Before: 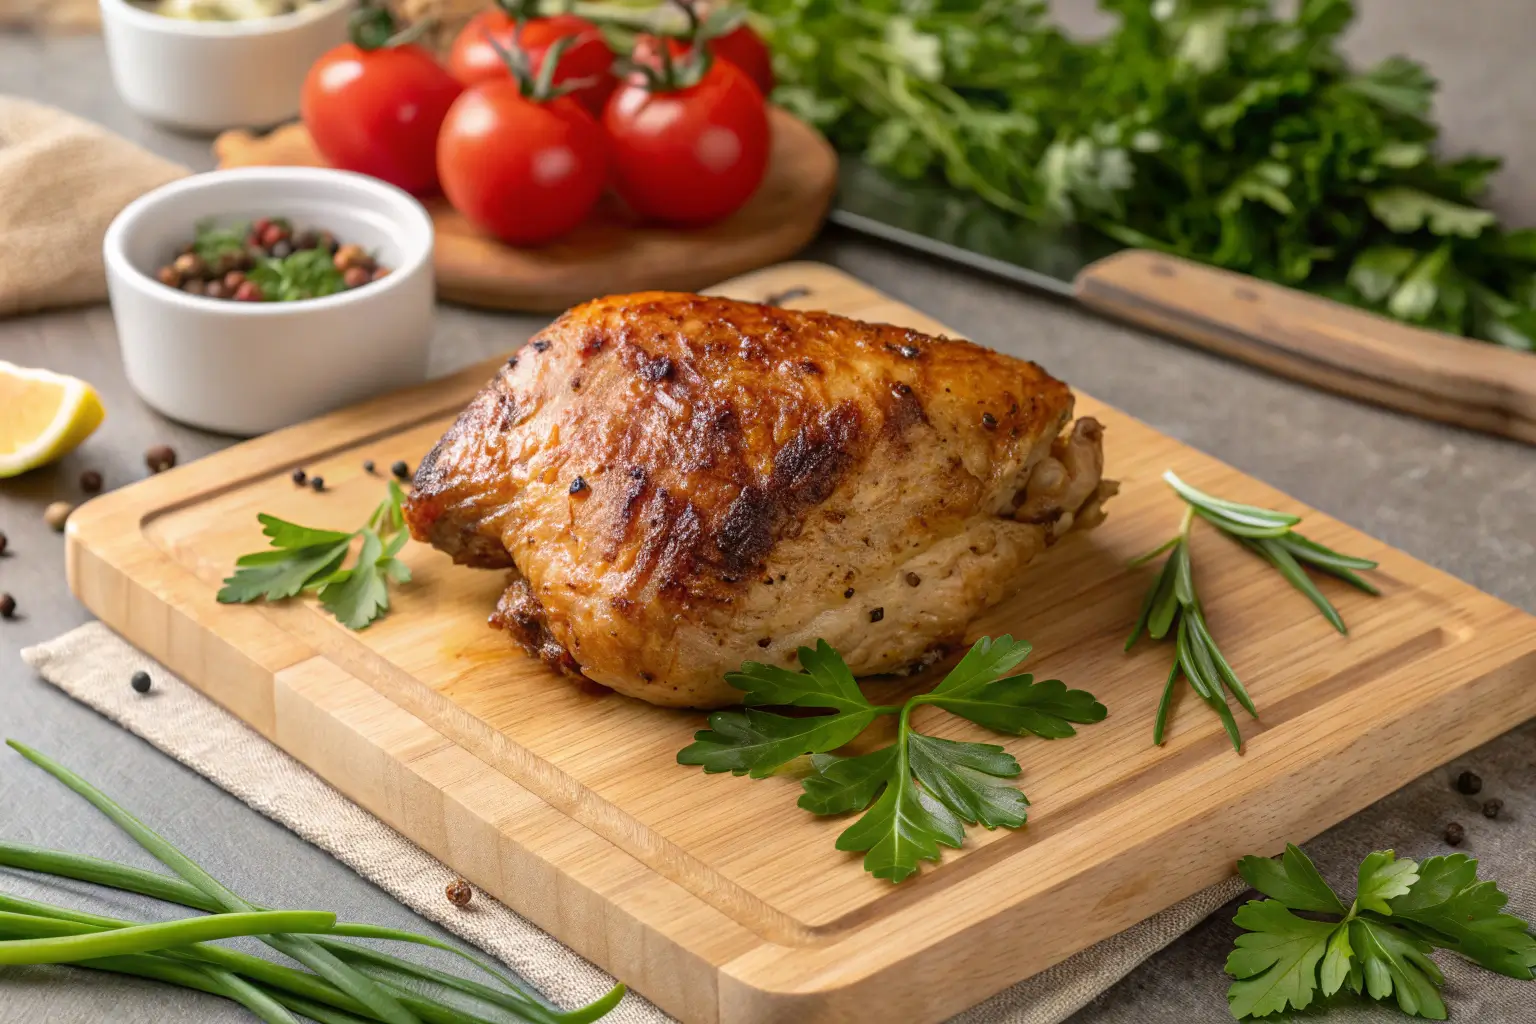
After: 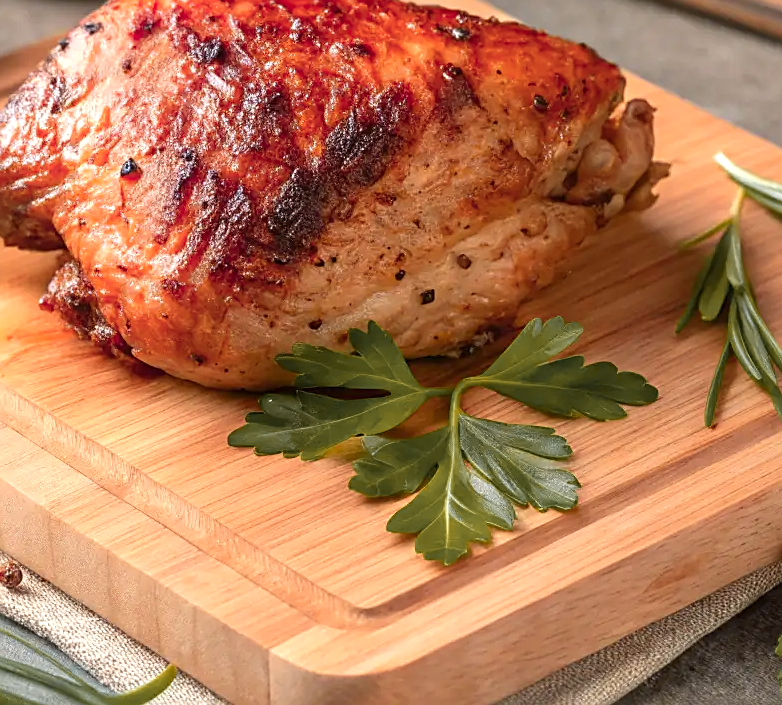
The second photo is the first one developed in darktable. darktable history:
exposure: black level correction 0, exposure 0.3 EV, compensate highlight preservation false
color zones: curves: ch1 [(0.263, 0.53) (0.376, 0.287) (0.487, 0.512) (0.748, 0.547) (1, 0.513)]; ch2 [(0.262, 0.45) (0.751, 0.477)], mix 31.98%
crop and rotate: left 29.237%, top 31.152%, right 19.807%
sharpen: on, module defaults
